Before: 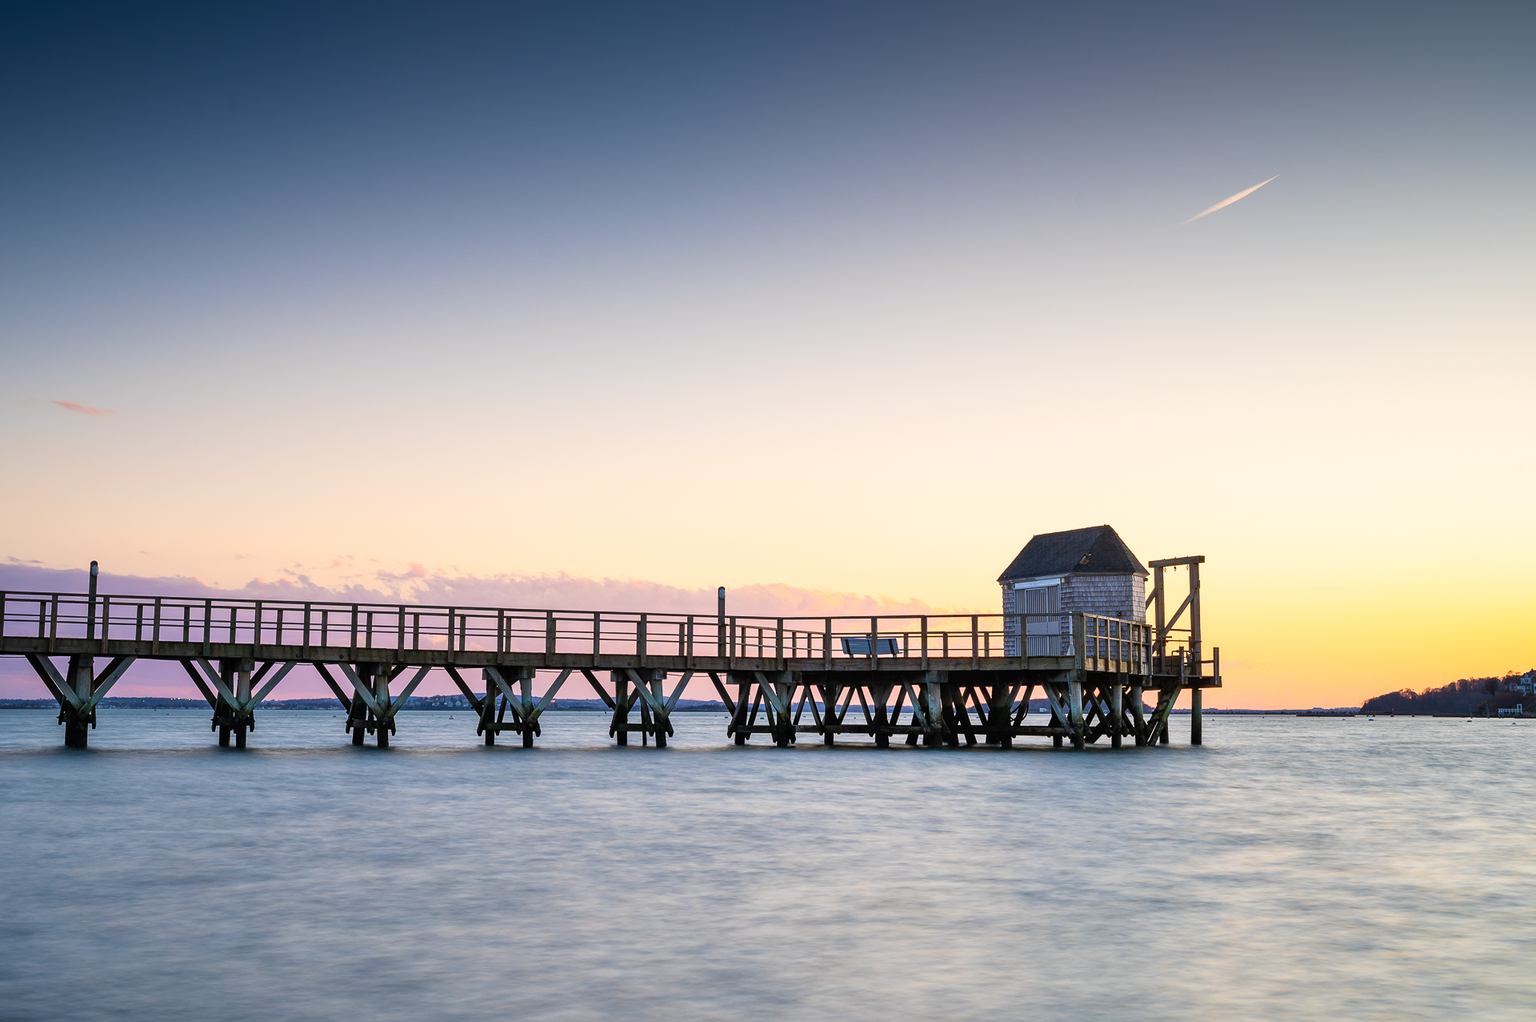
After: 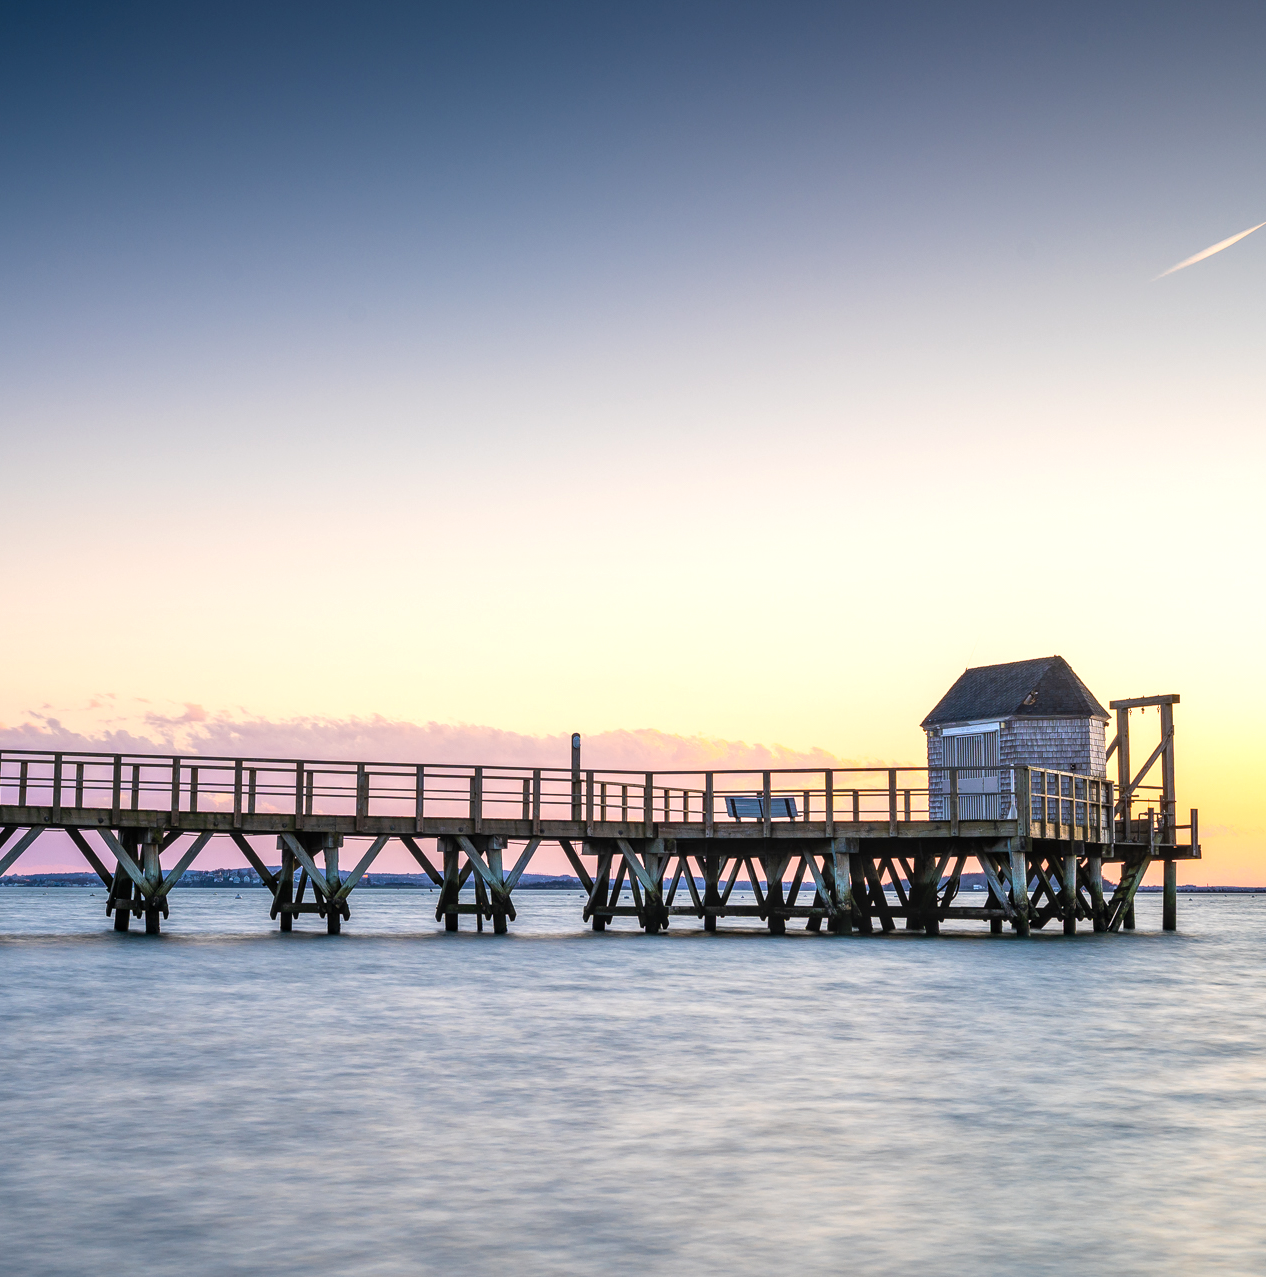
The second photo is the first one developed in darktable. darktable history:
exposure: exposure 0.201 EV, compensate highlight preservation false
crop: left 17.031%, right 17.004%
local contrast: on, module defaults
